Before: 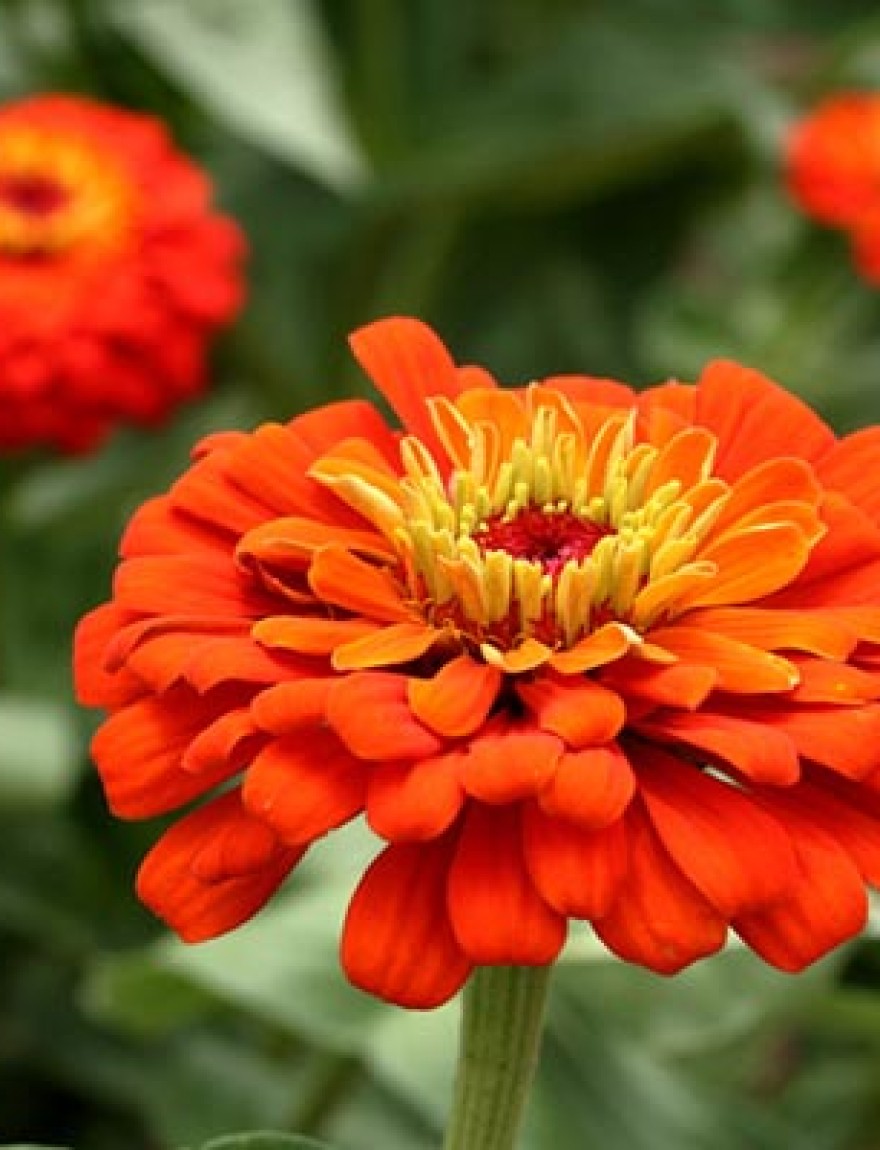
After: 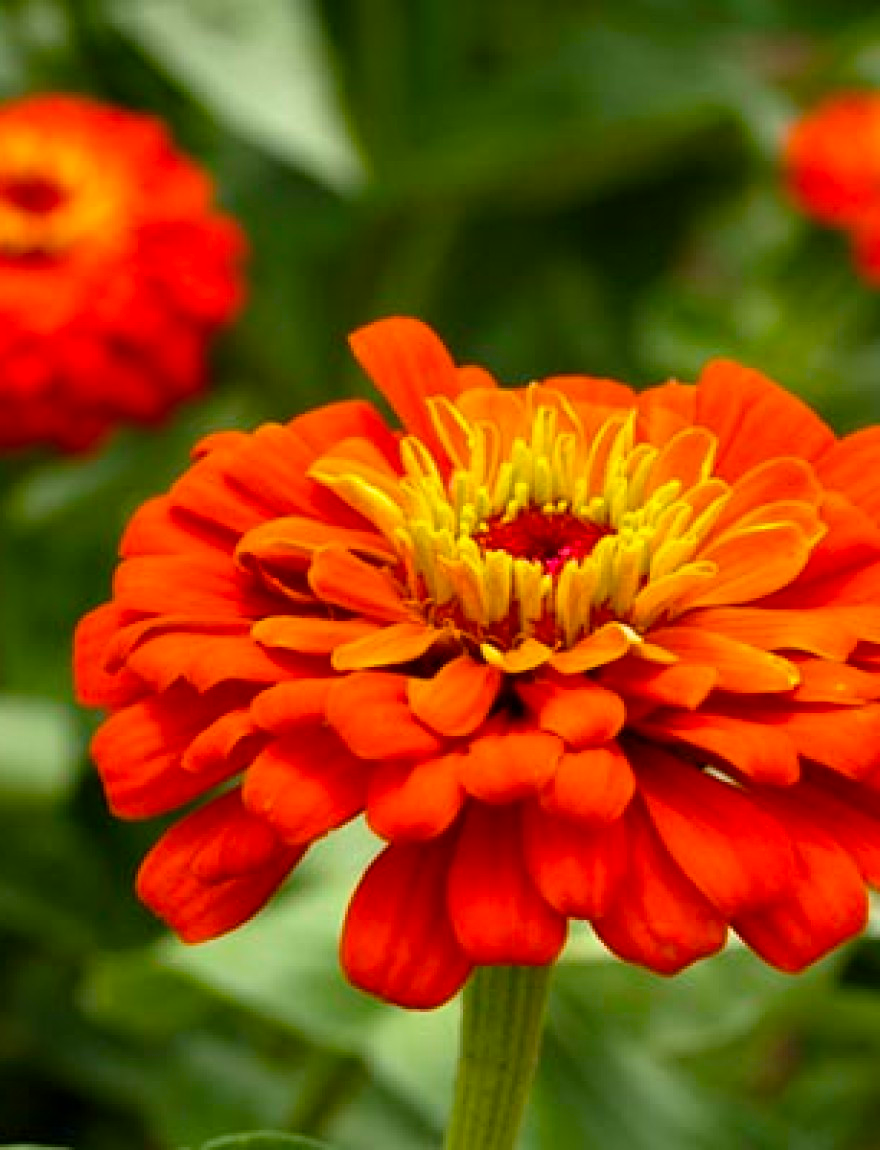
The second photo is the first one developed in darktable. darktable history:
color balance rgb: shadows lift › chroma 0.986%, shadows lift › hue 110.51°, linear chroma grading › global chroma 25.38%, perceptual saturation grading › global saturation 19.964%
